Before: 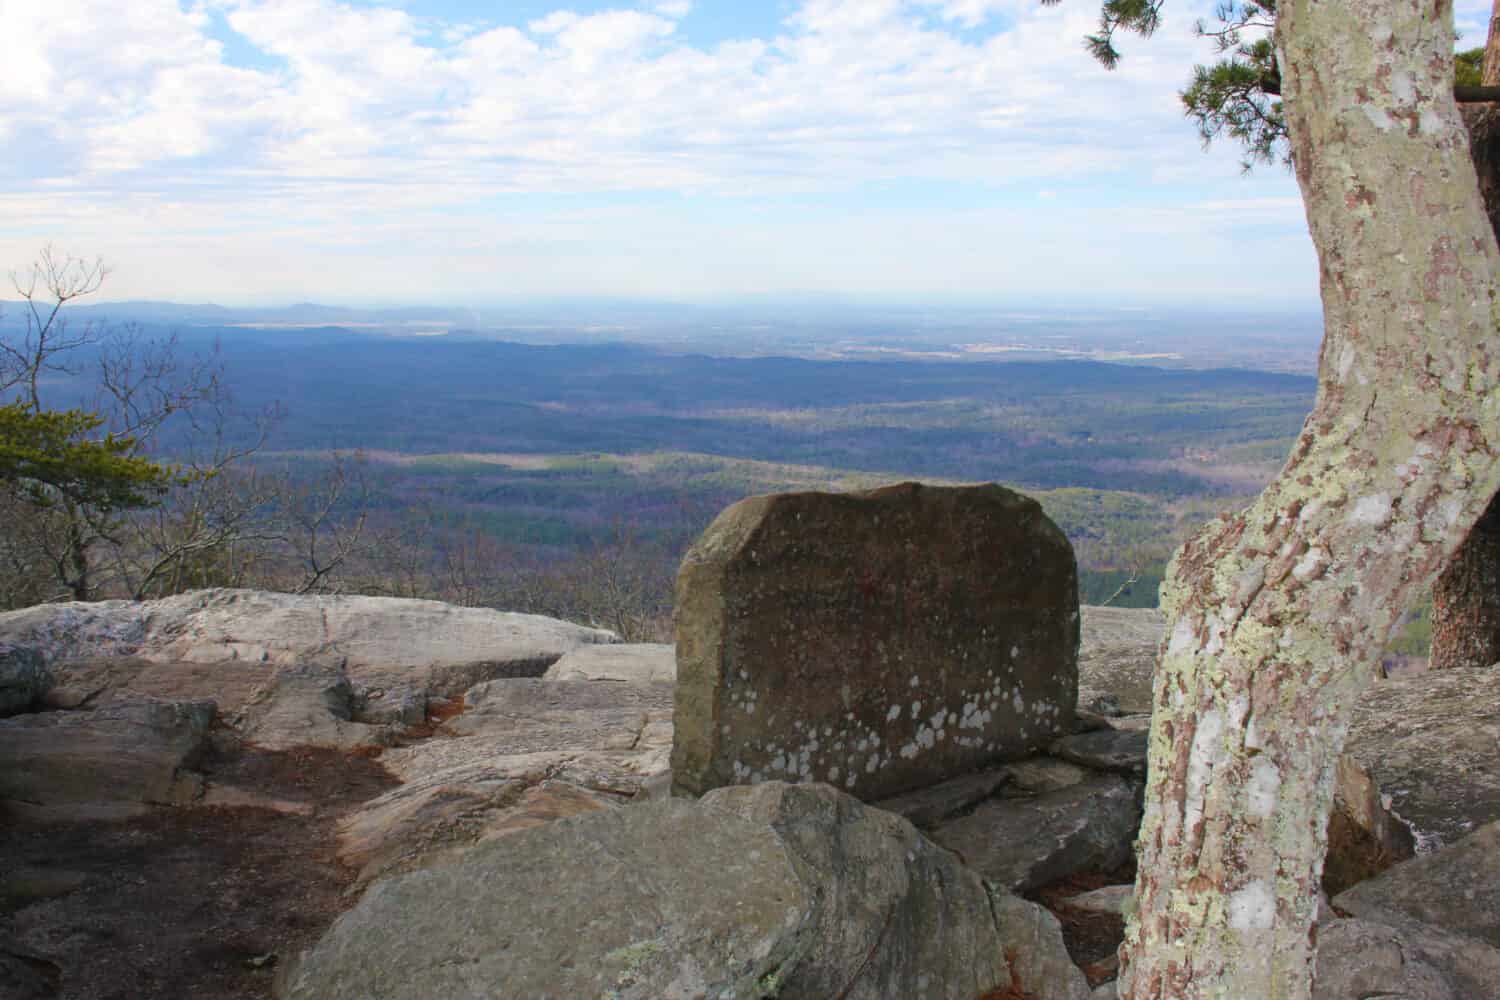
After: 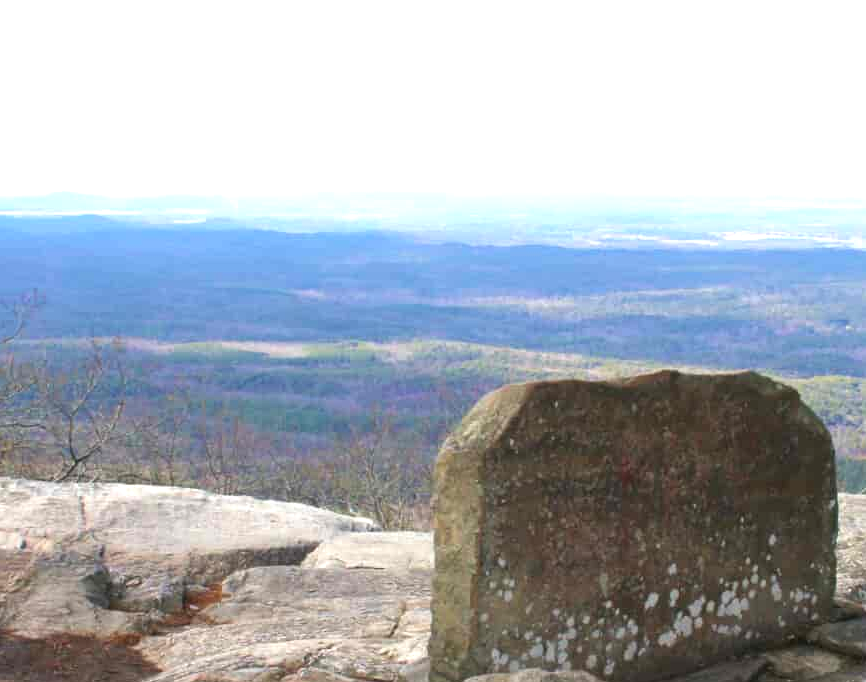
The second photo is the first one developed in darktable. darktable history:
exposure: black level correction 0, exposure 1.097 EV, compensate highlight preservation false
tone equalizer: on, module defaults
crop: left 16.195%, top 11.286%, right 26.029%, bottom 20.462%
